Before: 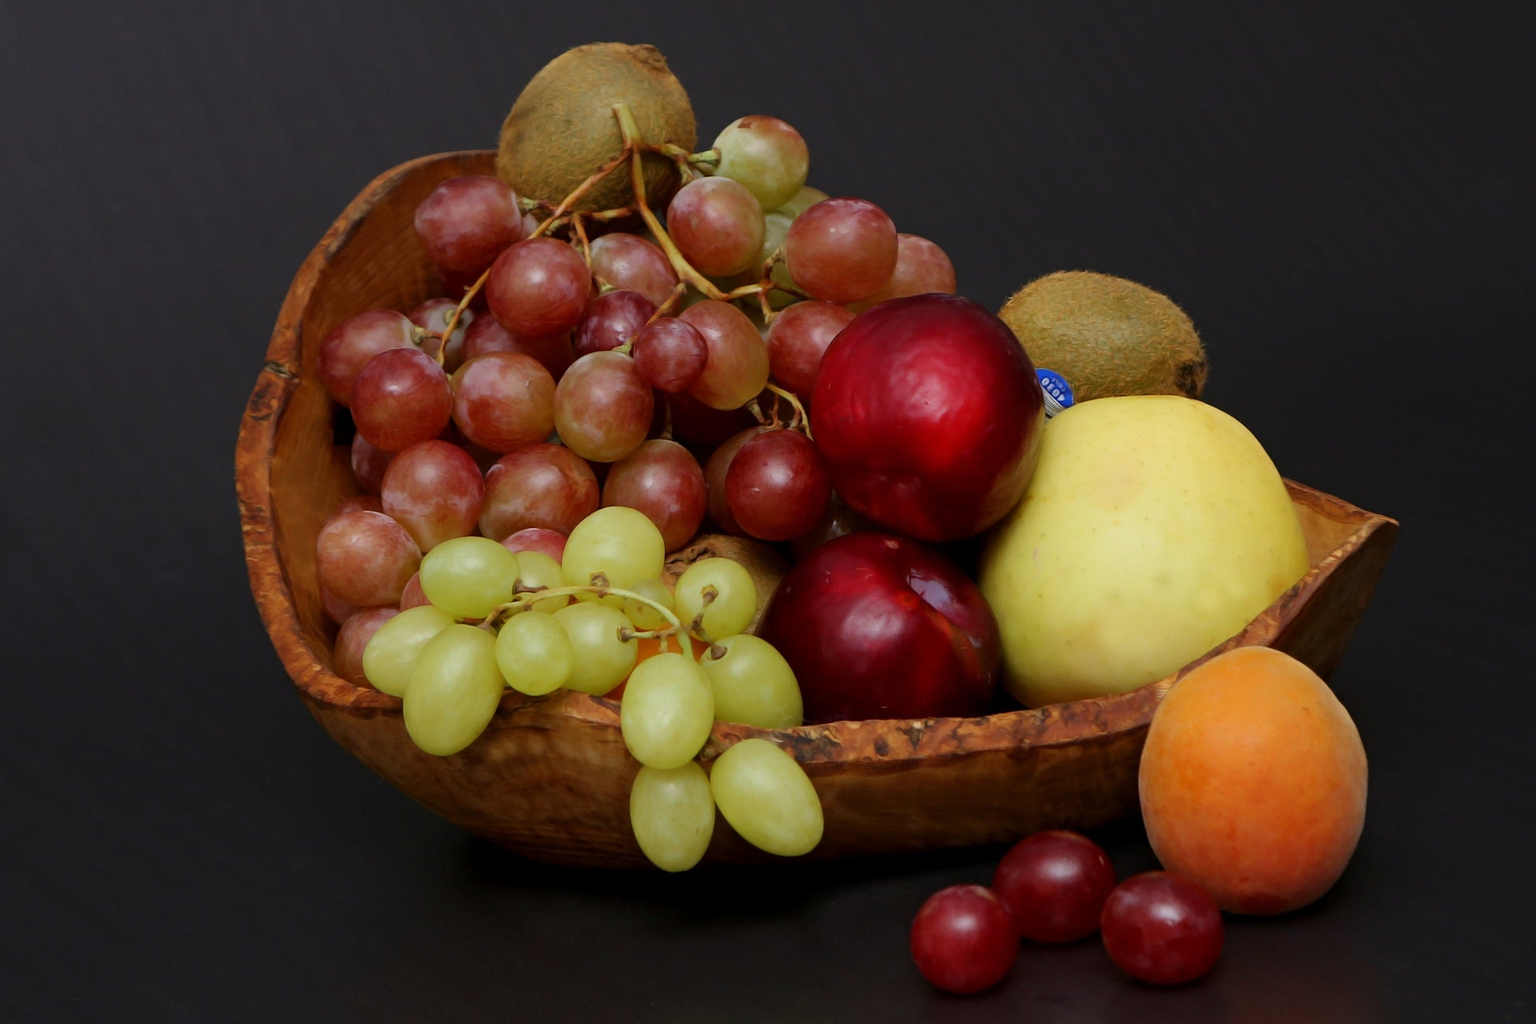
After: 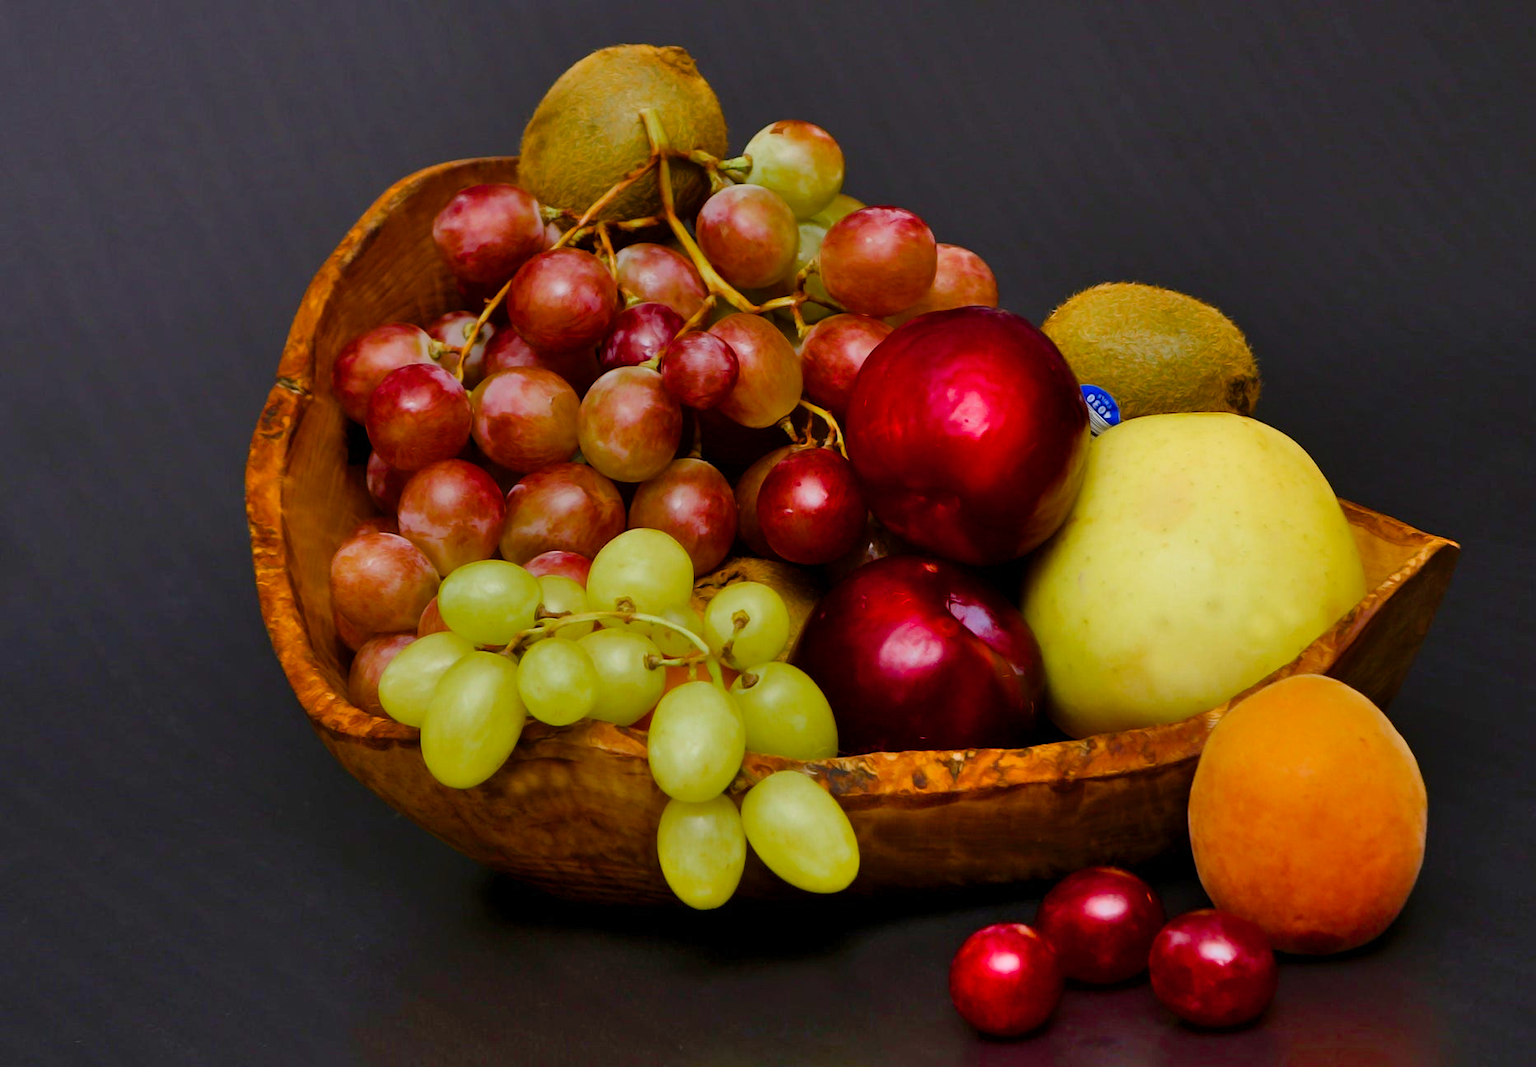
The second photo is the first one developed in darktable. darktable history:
crop: right 4.126%, bottom 0.031%
shadows and highlights: soften with gaussian
color balance rgb: perceptual saturation grading › global saturation 35%, perceptual saturation grading › highlights -25%, perceptual saturation grading › shadows 50%
